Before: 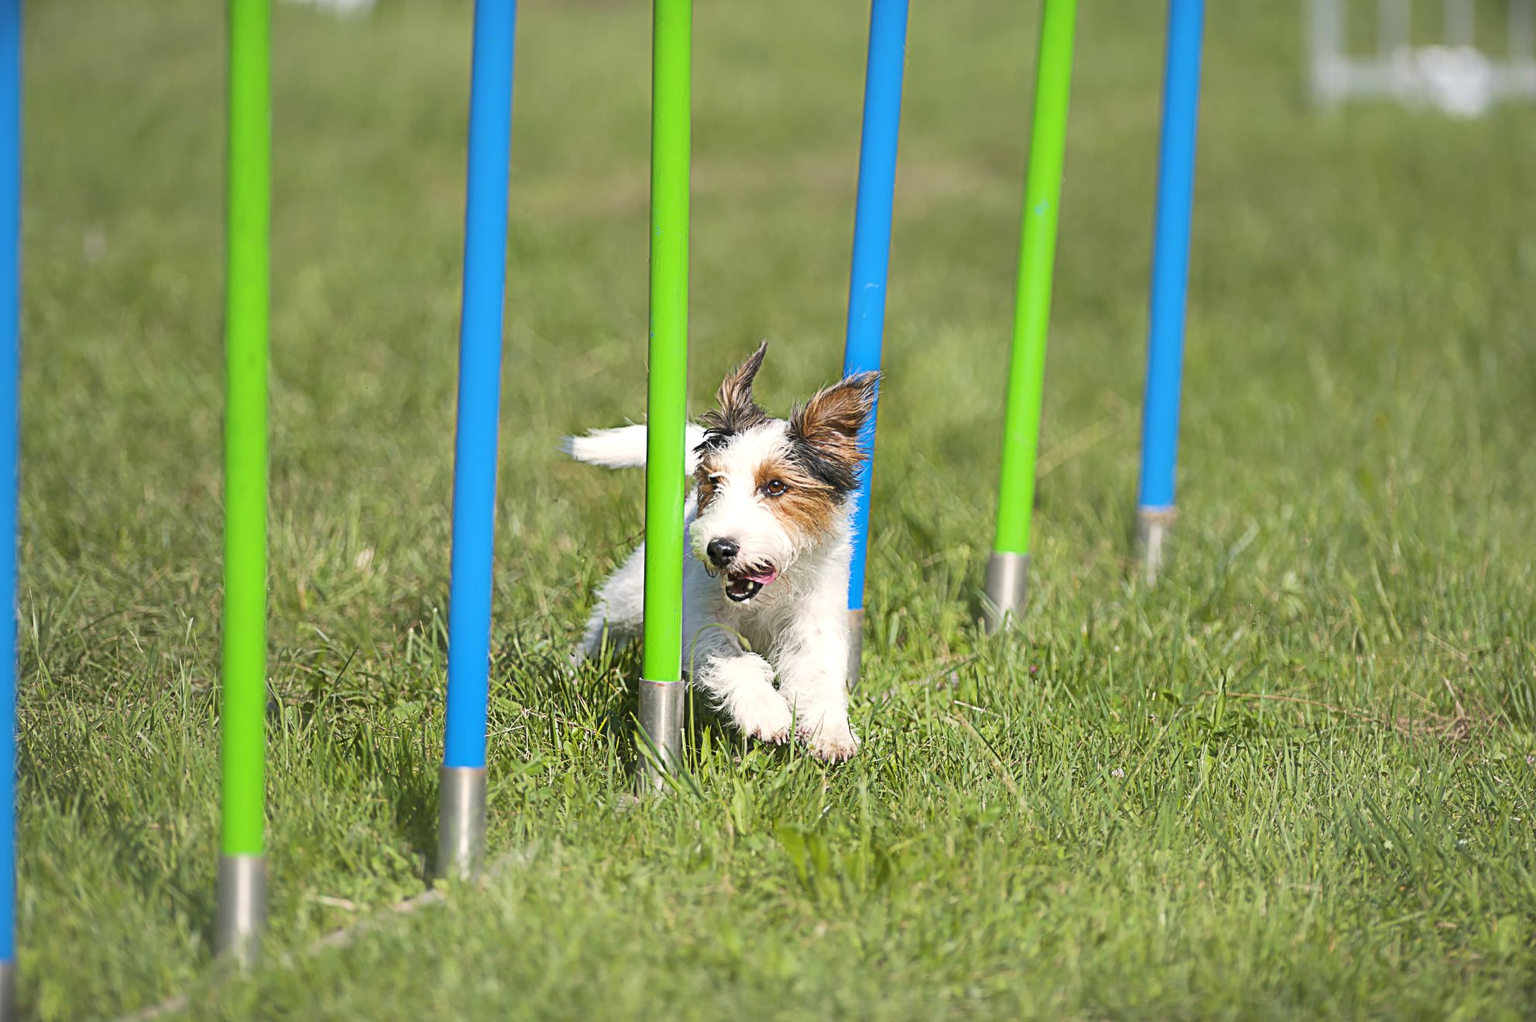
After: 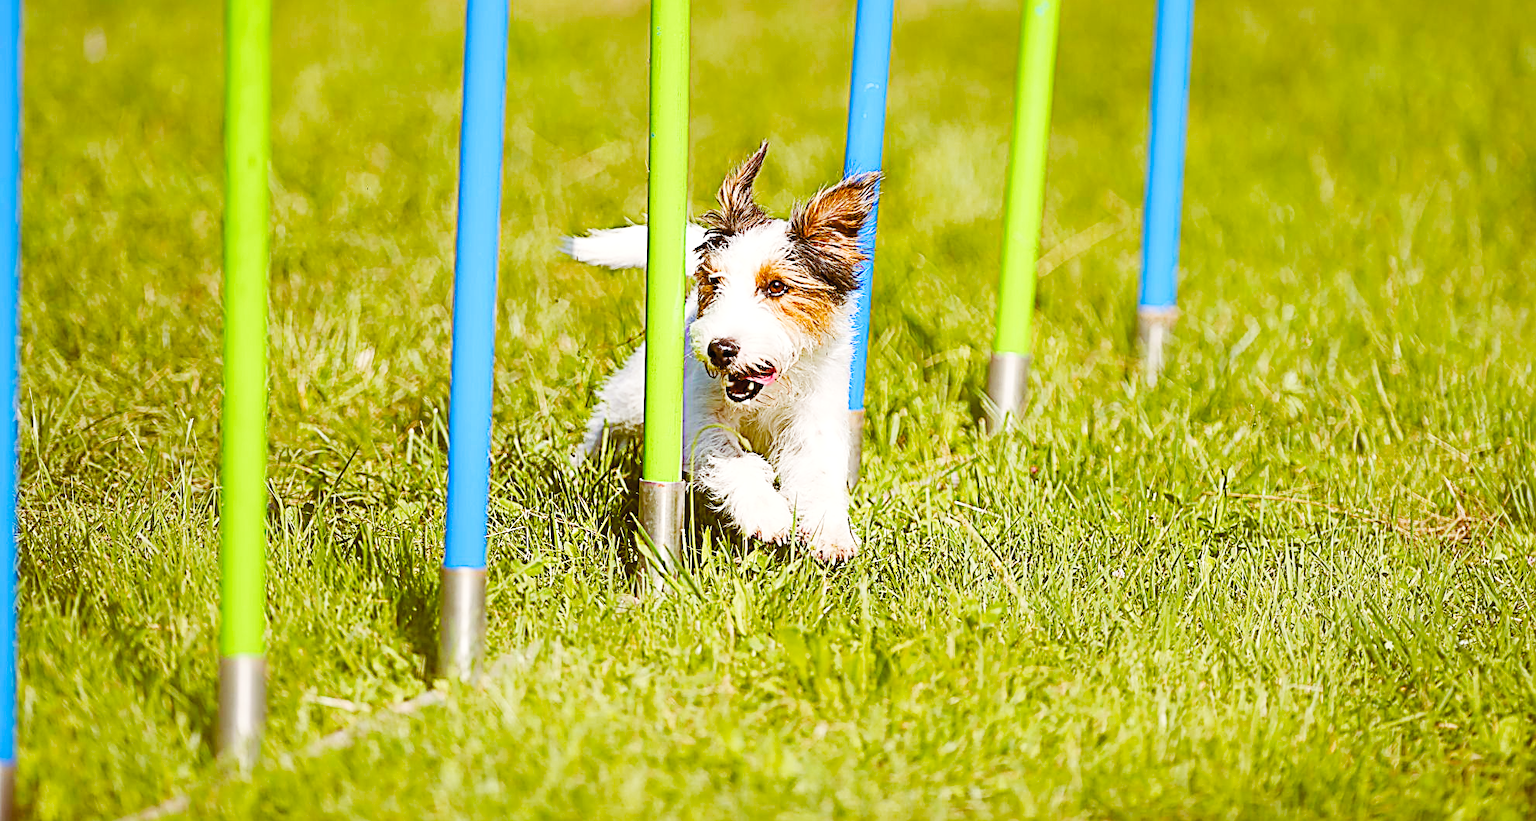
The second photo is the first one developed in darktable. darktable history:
crop and rotate: top 19.597%
levels: levels [0.018, 0.493, 1]
color balance rgb: global offset › chroma 0.406%, global offset › hue 35.5°, linear chroma grading › global chroma 19.451%, perceptual saturation grading › global saturation 20%, perceptual saturation grading › highlights -49.425%, perceptual saturation grading › shadows 24.686%
tone curve: curves: ch0 [(0, 0.026) (0.184, 0.172) (0.391, 0.468) (0.446, 0.56) (0.605, 0.758) (0.831, 0.931) (0.992, 1)]; ch1 [(0, 0) (0.437, 0.447) (0.501, 0.502) (0.538, 0.539) (0.574, 0.589) (0.617, 0.64) (0.699, 0.749) (0.859, 0.919) (1, 1)]; ch2 [(0, 0) (0.33, 0.301) (0.421, 0.443) (0.447, 0.482) (0.499, 0.509) (0.538, 0.564) (0.585, 0.615) (0.664, 0.664) (1, 1)], preserve colors none
sharpen: on, module defaults
haze removal: compatibility mode true, adaptive false
